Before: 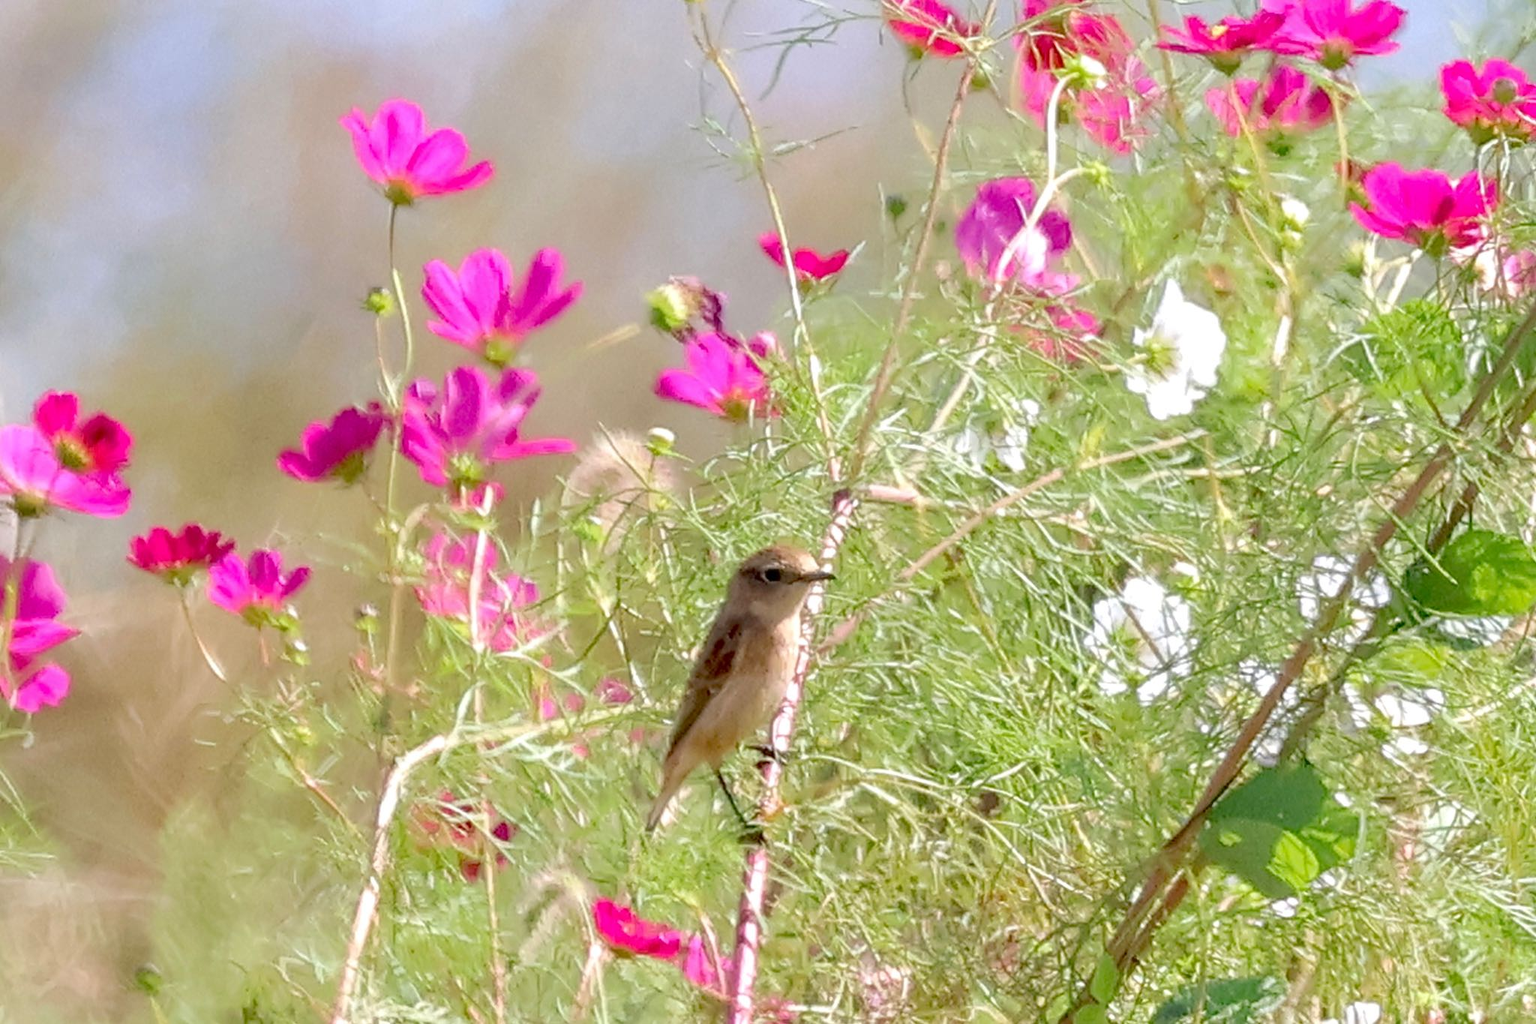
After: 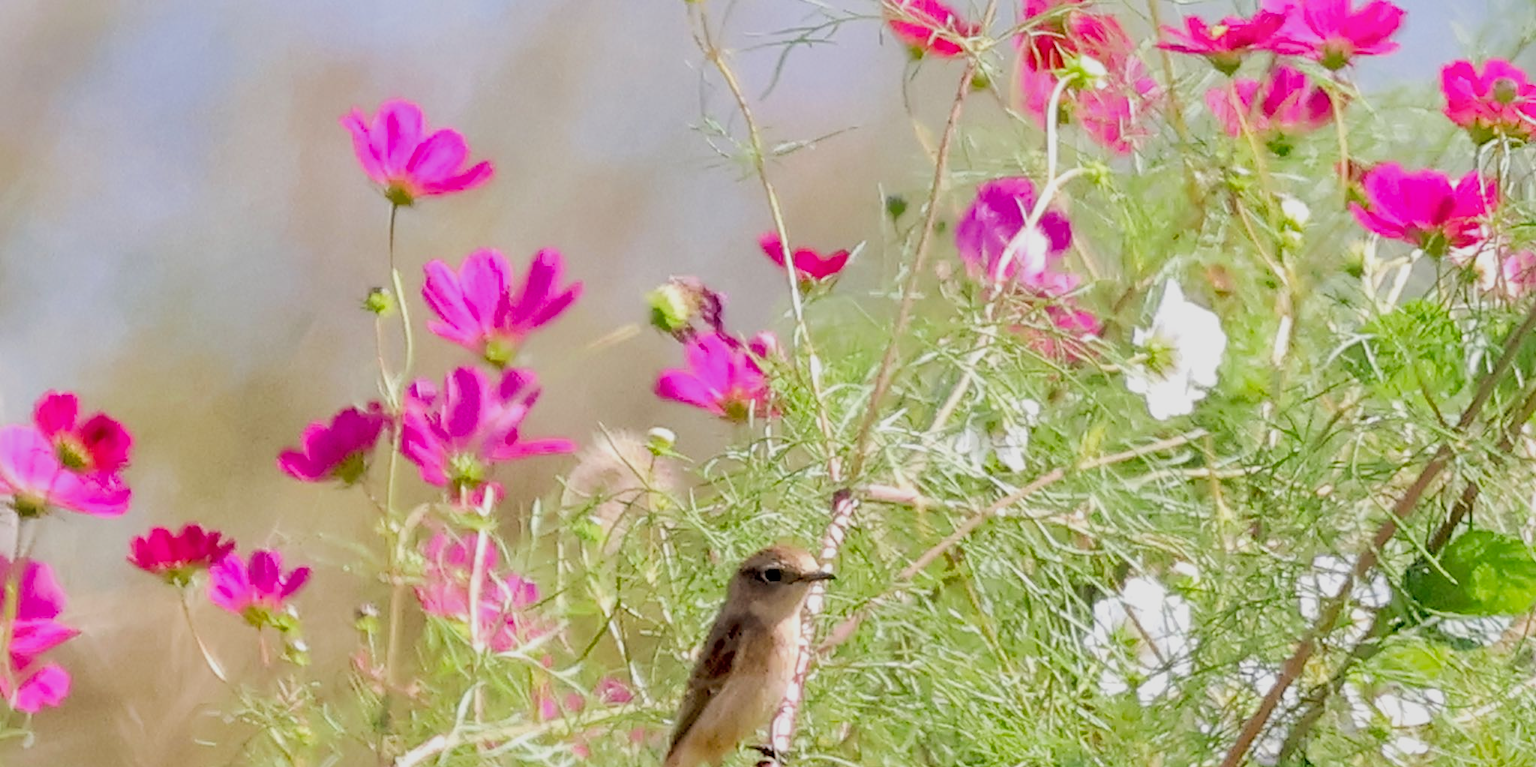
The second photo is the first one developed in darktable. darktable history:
filmic rgb: black relative exposure -7.65 EV, white relative exposure 4.56 EV, hardness 3.61
tone equalizer: -8 EV -0.716 EV, -7 EV -0.68 EV, -6 EV -0.577 EV, -5 EV -0.383 EV, -3 EV 0.365 EV, -2 EV 0.6 EV, -1 EV 0.695 EV, +0 EV 0.778 EV, edges refinement/feathering 500, mask exposure compensation -1.57 EV, preserve details no
crop: bottom 24.991%
shadows and highlights: on, module defaults
